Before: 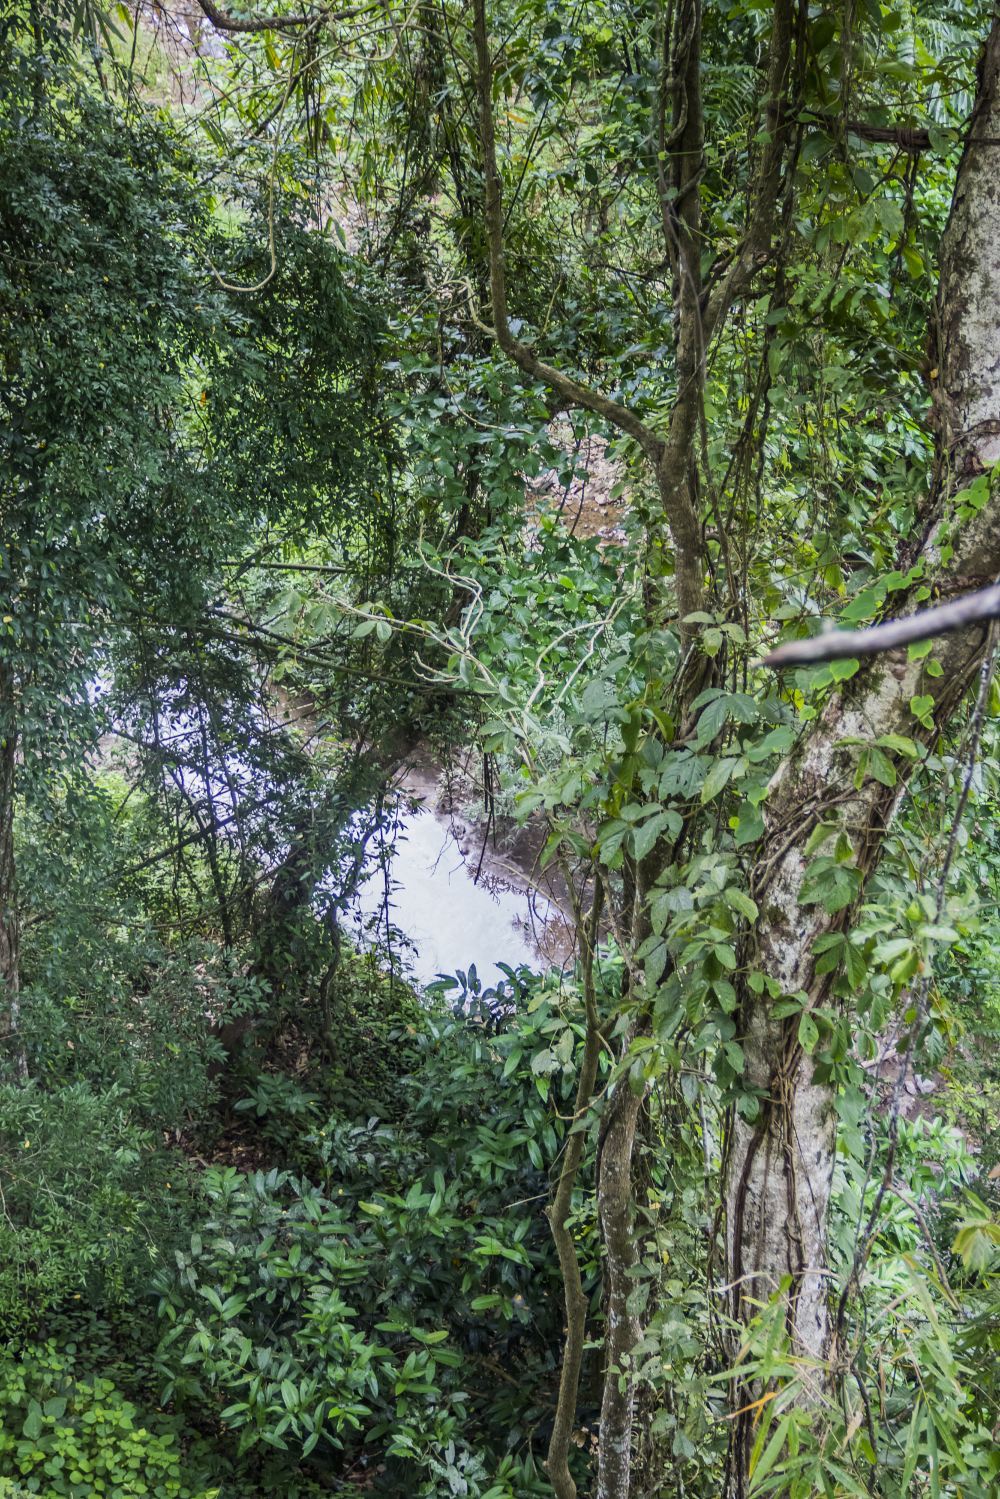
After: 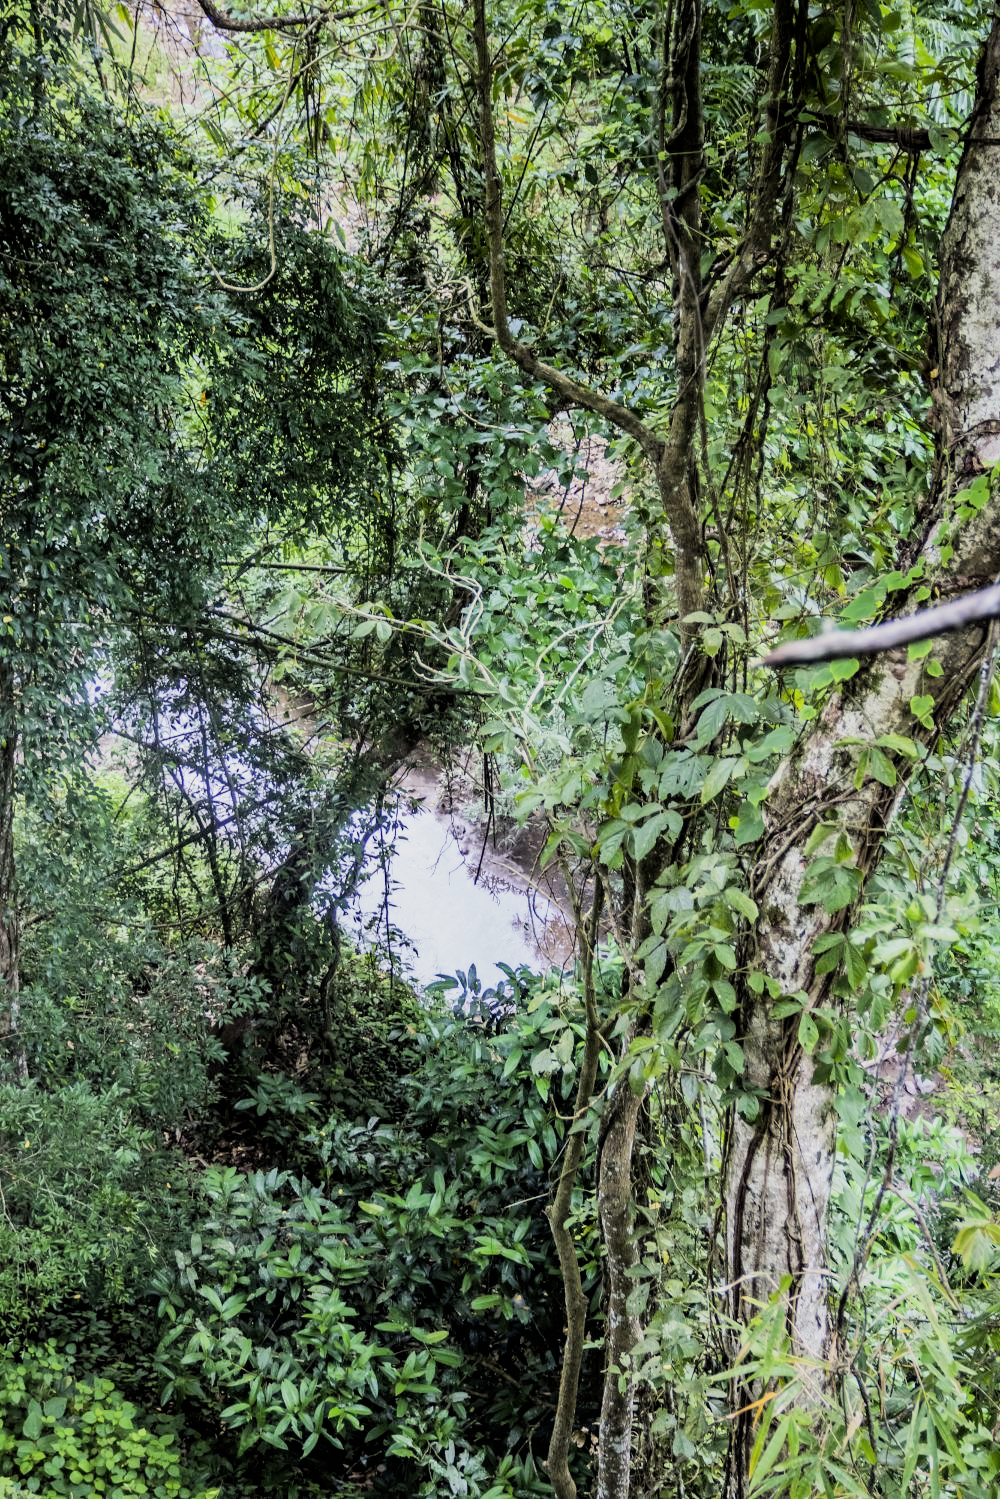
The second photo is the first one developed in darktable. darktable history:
exposure: black level correction 0.001, exposure 0.5 EV, compensate exposure bias true, compensate highlight preservation false
filmic rgb: black relative exposure -5 EV, hardness 2.88, contrast 1.2
